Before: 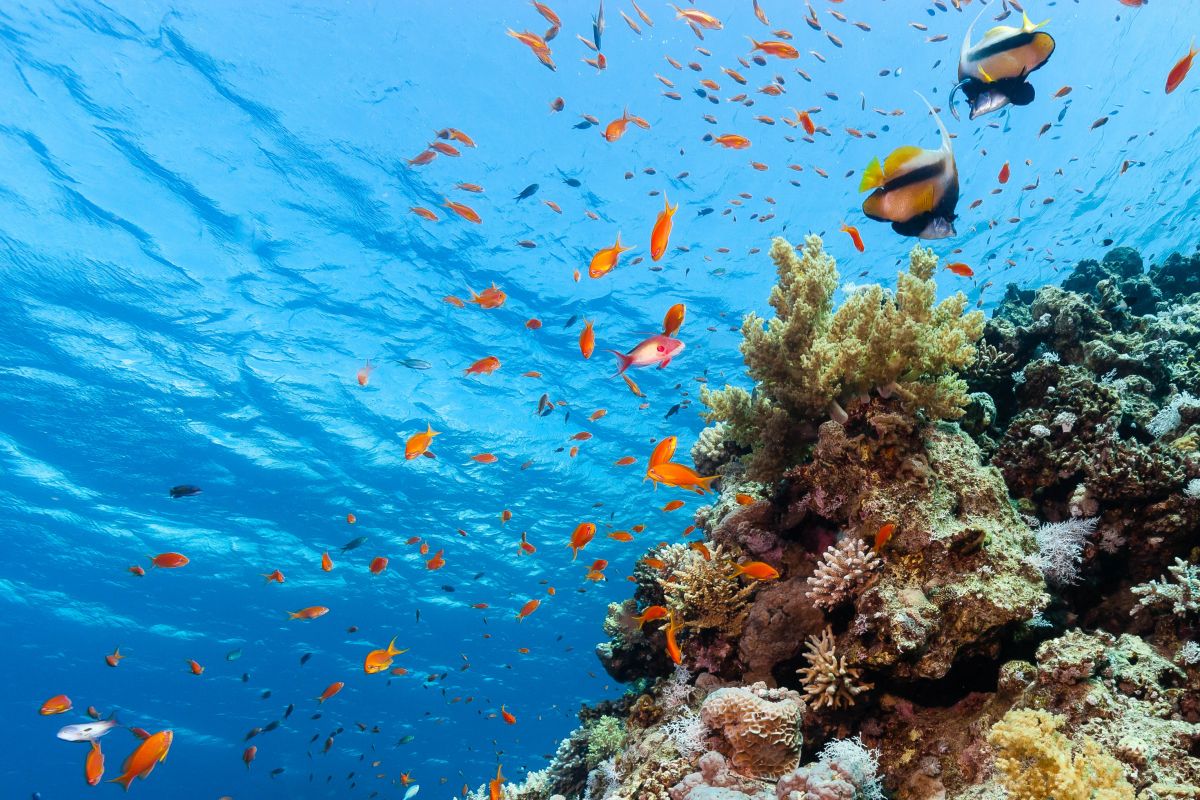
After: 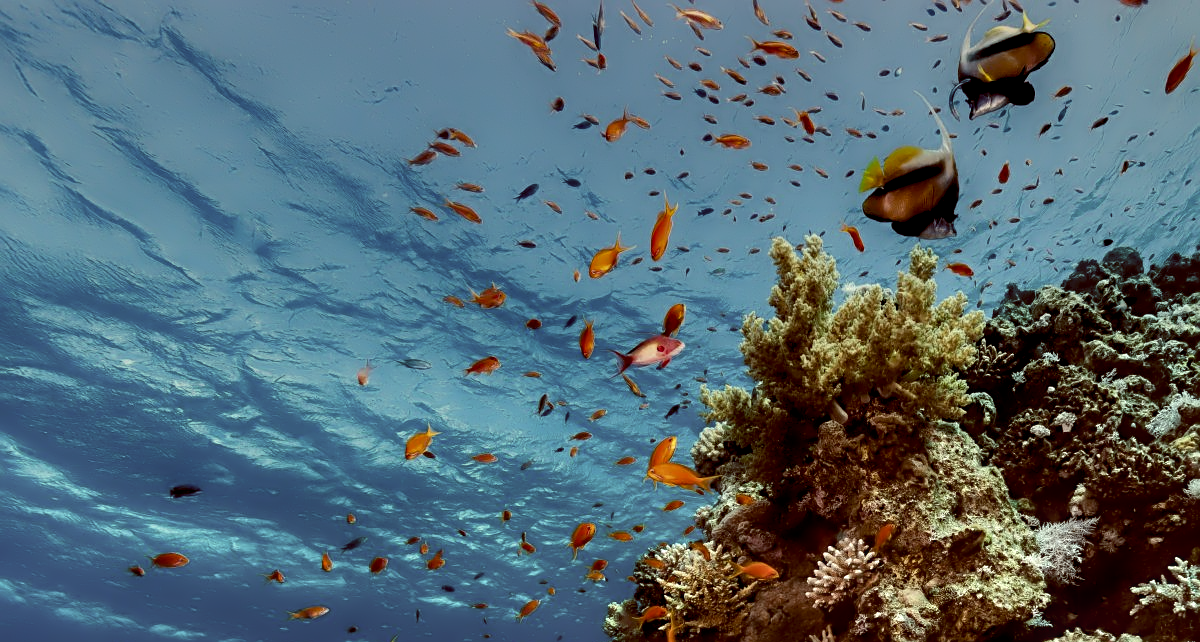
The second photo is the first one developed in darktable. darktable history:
color balance: lift [1.001, 1.007, 1, 0.993], gamma [1.023, 1.026, 1.01, 0.974], gain [0.964, 1.059, 1.073, 0.927]
graduated density: density 0.38 EV, hardness 21%, rotation -6.11°, saturation 32%
local contrast: on, module defaults
tone equalizer: on, module defaults
crop: bottom 19.644%
exposure: black level correction -0.016, exposure -1.018 EV, compensate highlight preservation false
contrast equalizer: y [[0.783, 0.666, 0.575, 0.77, 0.556, 0.501], [0.5 ×6], [0.5 ×6], [0, 0.02, 0.272, 0.399, 0.062, 0], [0 ×6]]
sharpen: on, module defaults
